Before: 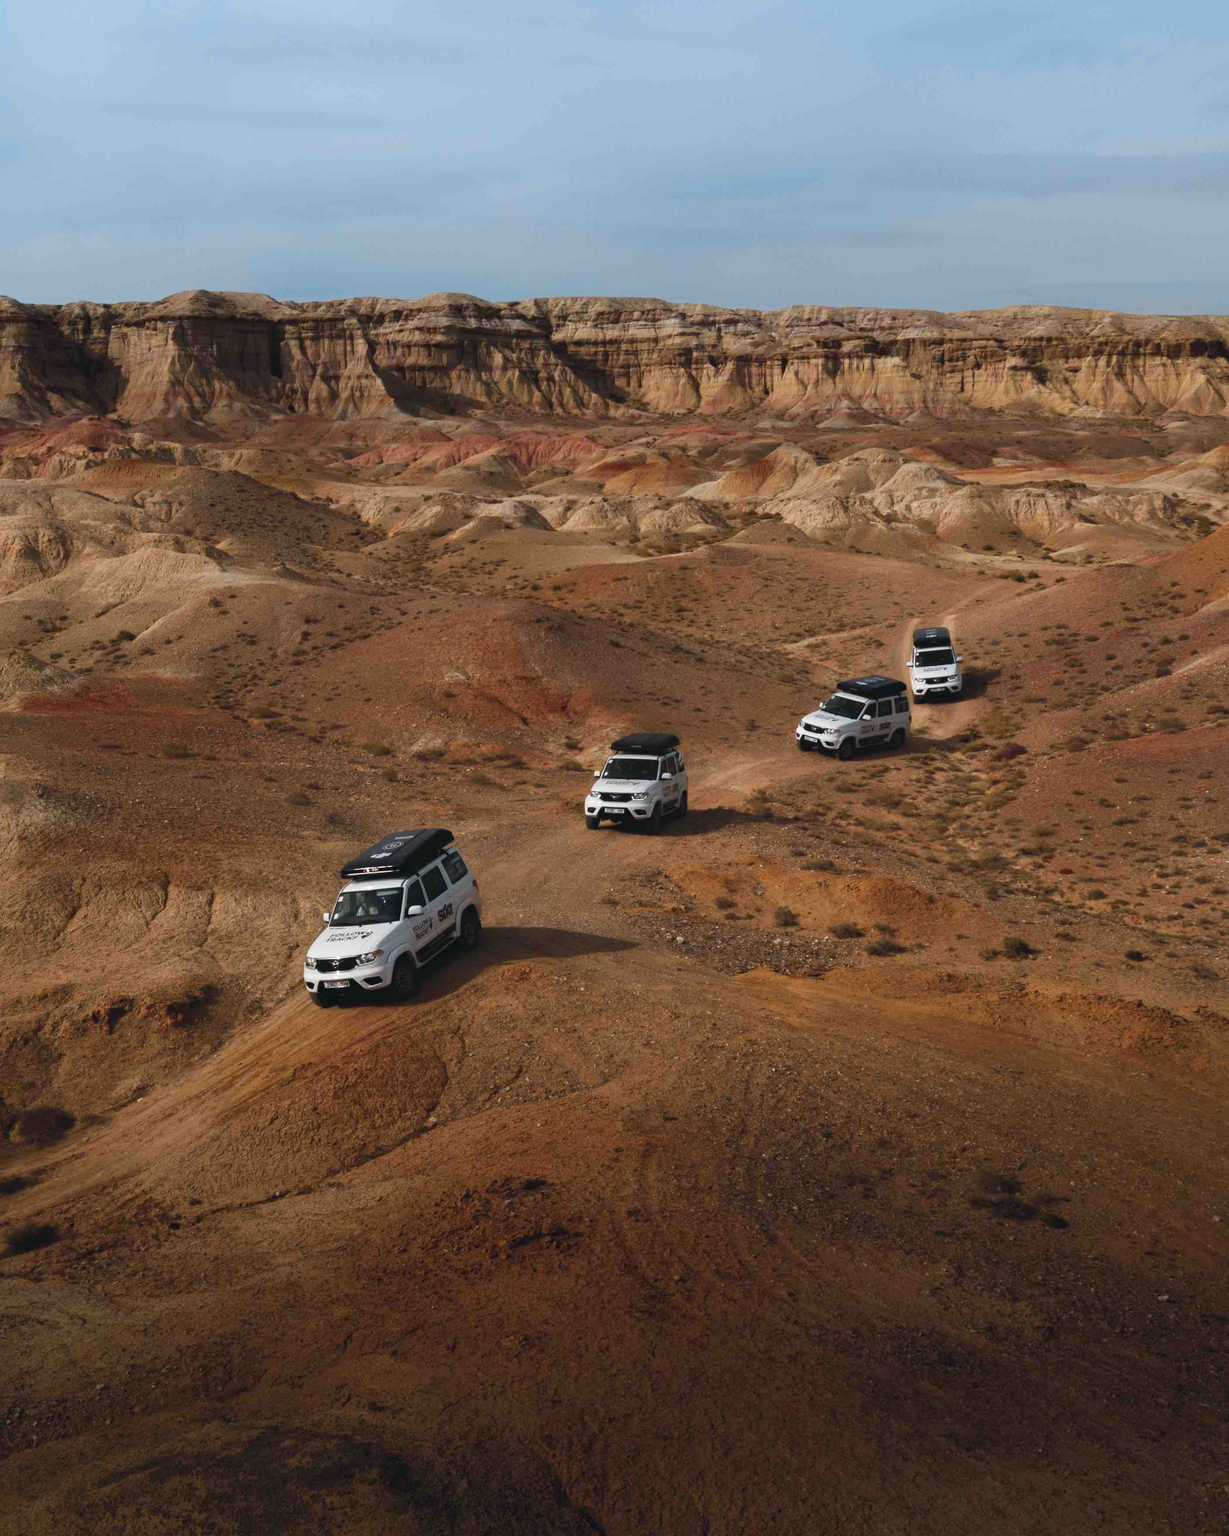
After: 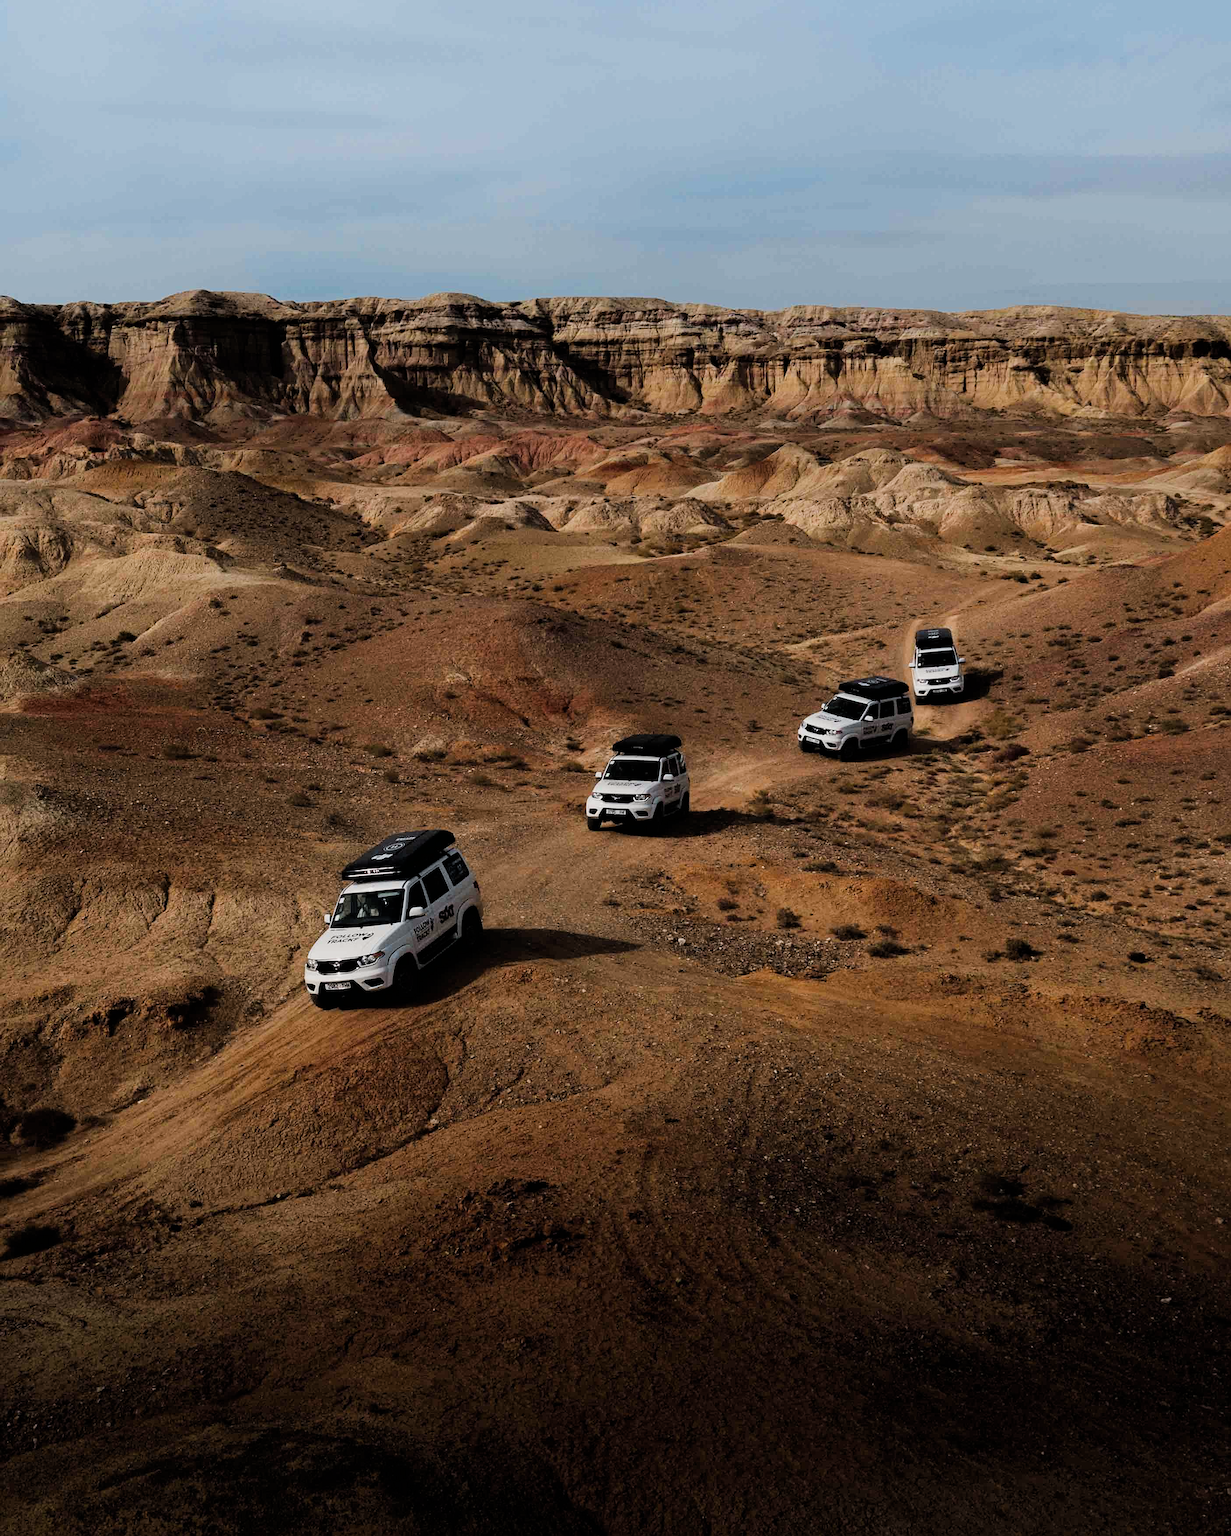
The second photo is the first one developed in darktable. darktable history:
filmic rgb: black relative exposure -5.07 EV, white relative exposure 4 EV, hardness 2.9, contrast 1.298, highlights saturation mix -28.7%
sharpen: amount 0.498
crop: top 0.067%, bottom 0.133%
haze removal: compatibility mode true, adaptive false
